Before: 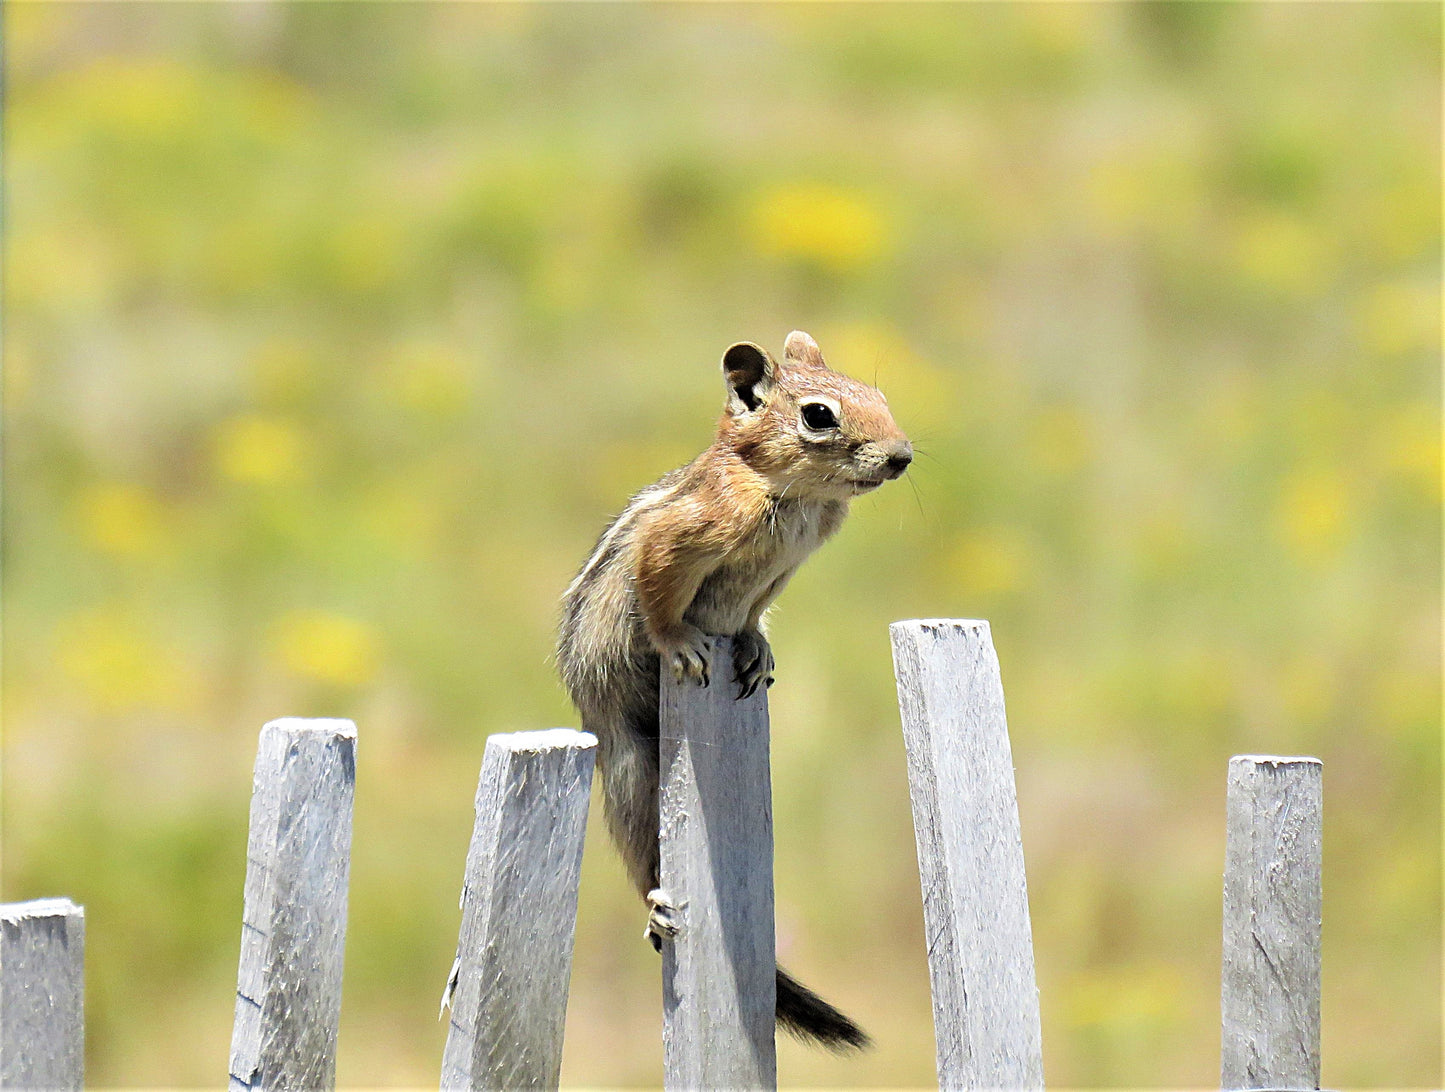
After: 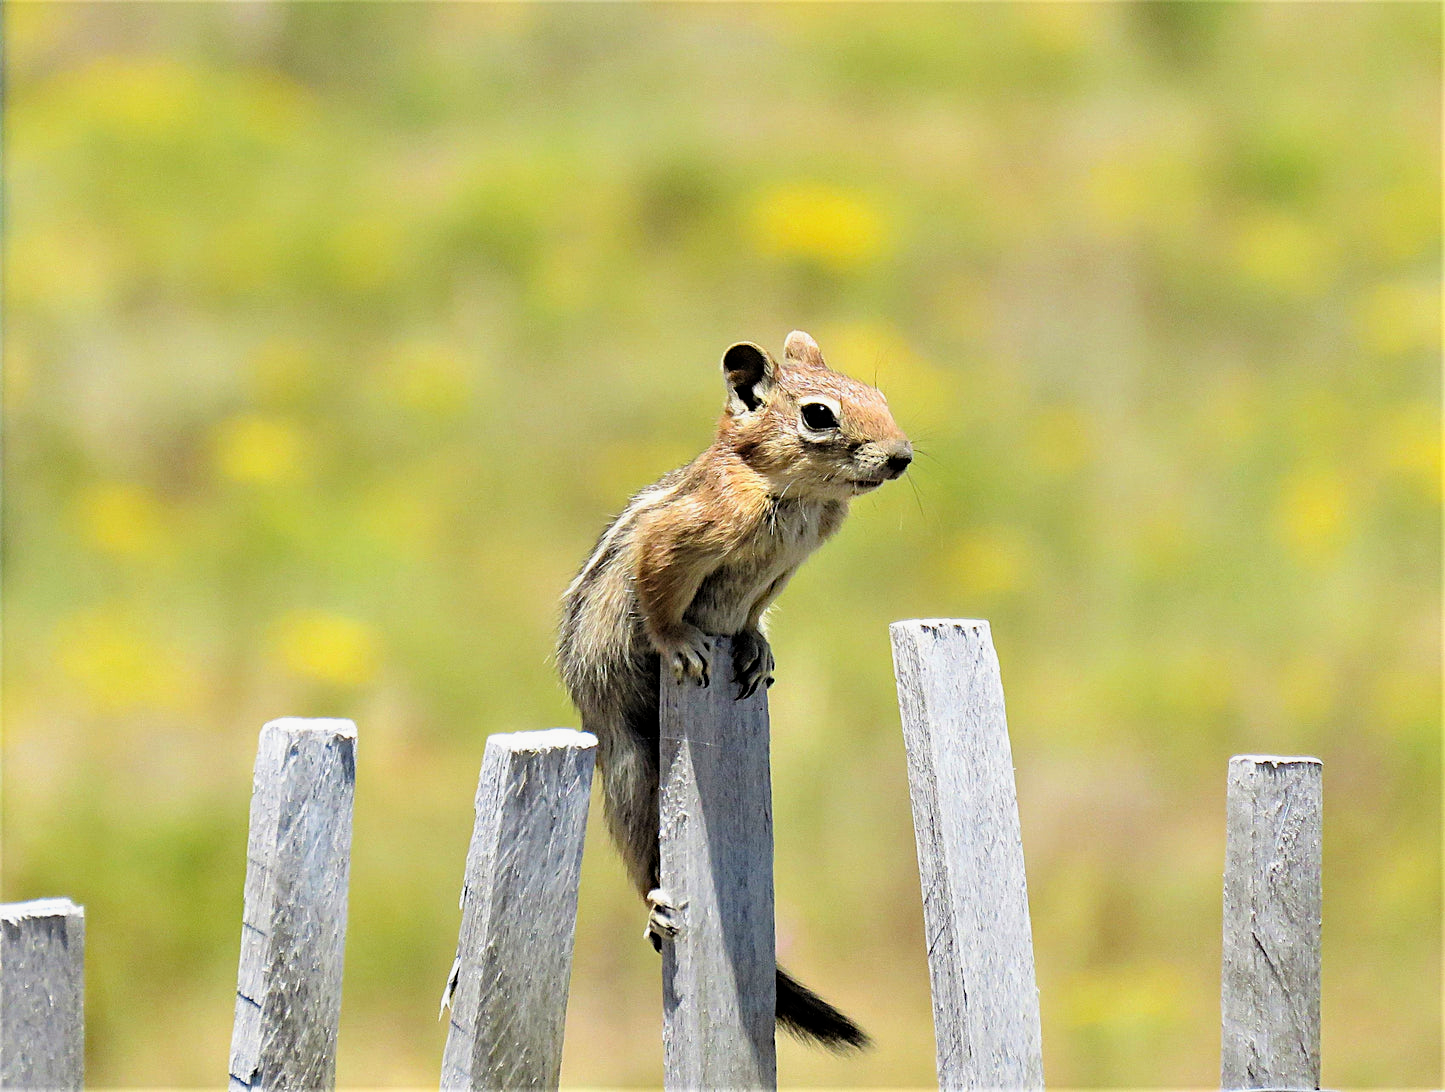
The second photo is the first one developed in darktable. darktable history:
haze removal: strength 0.299, distance 0.249, compatibility mode true, adaptive false
filmic rgb: black relative exposure -12.76 EV, white relative exposure 2.82 EV, target black luminance 0%, hardness 8.58, latitude 70.09%, contrast 1.133, shadows ↔ highlights balance -0.816%
